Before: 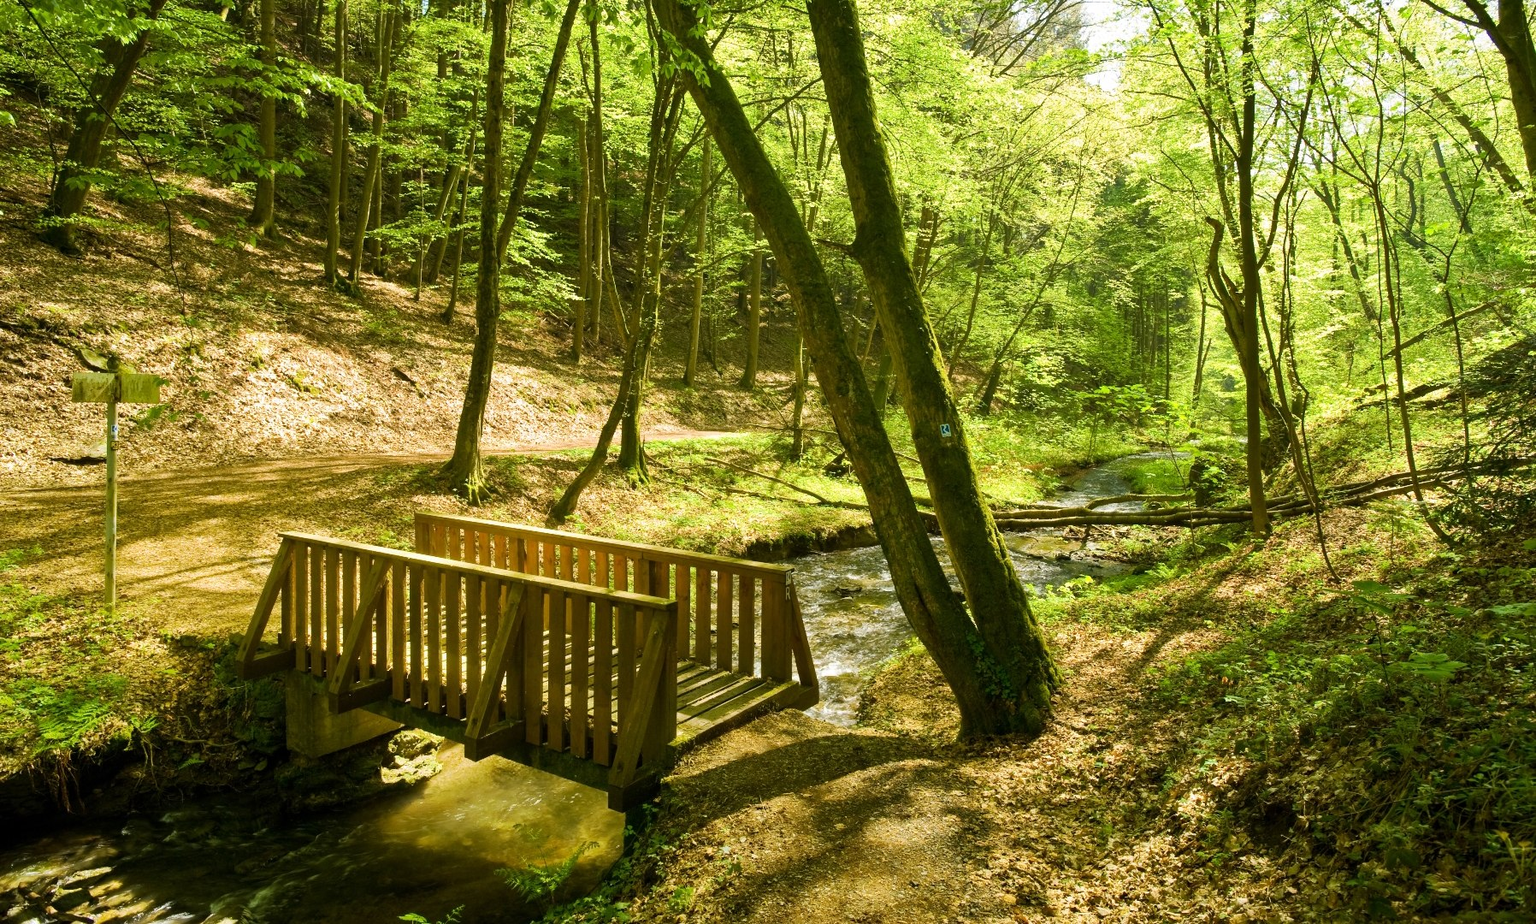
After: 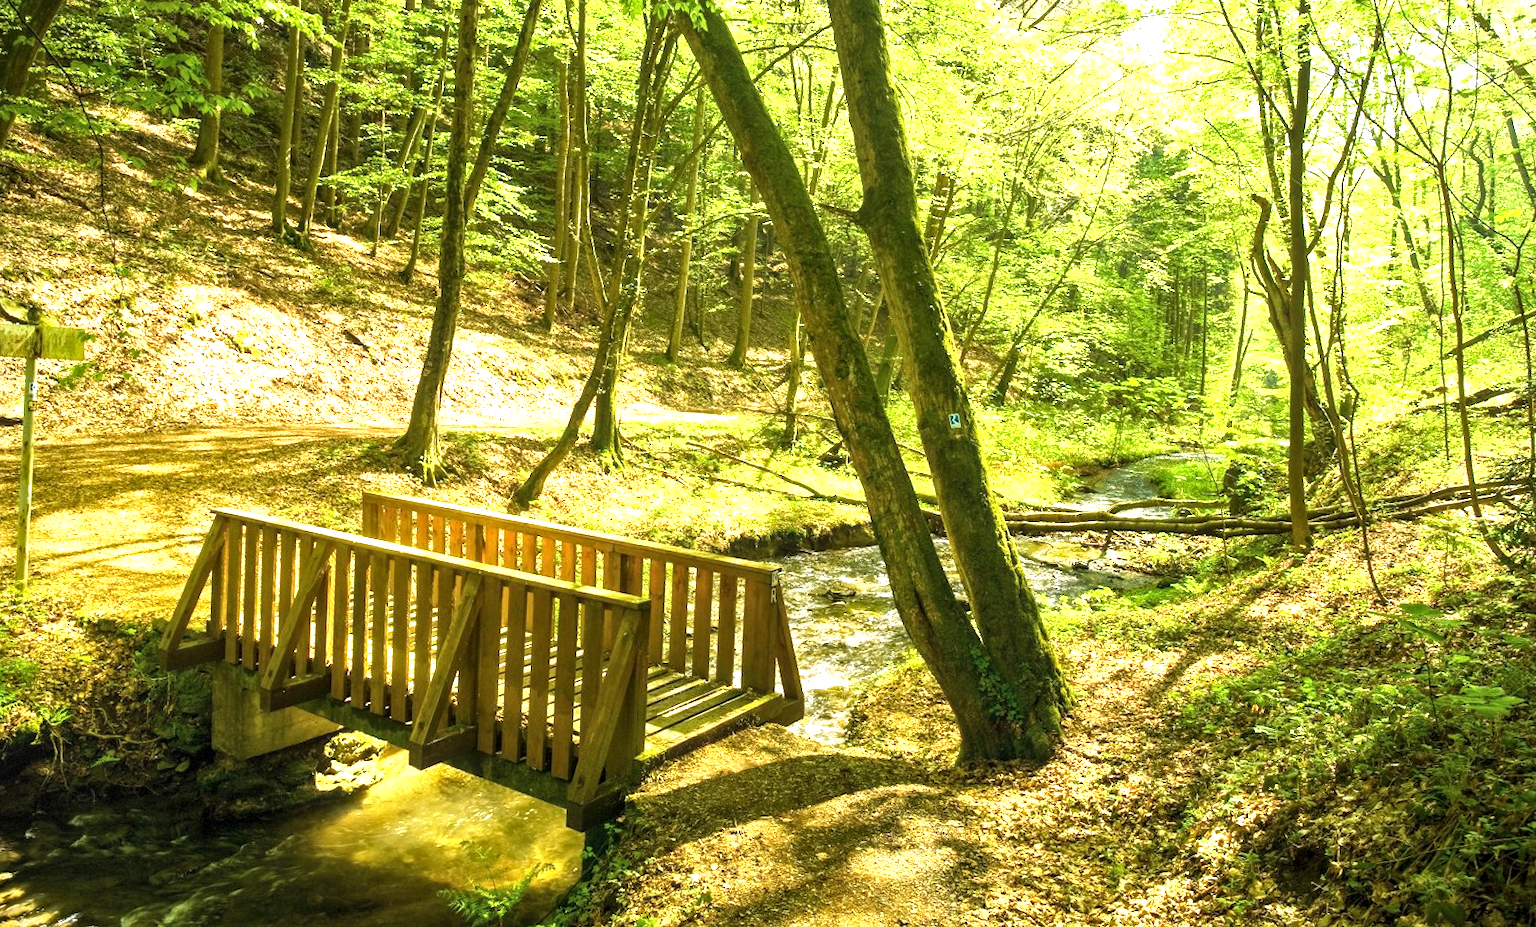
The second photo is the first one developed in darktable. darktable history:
exposure: black level correction 0, exposure 1.098 EV, compensate exposure bias true, compensate highlight preservation false
local contrast: on, module defaults
crop and rotate: angle -1.98°, left 3.144%, top 3.785%, right 1.599%, bottom 0.524%
vignetting: fall-off radius 61.08%, saturation -0.02, dithering 8-bit output
